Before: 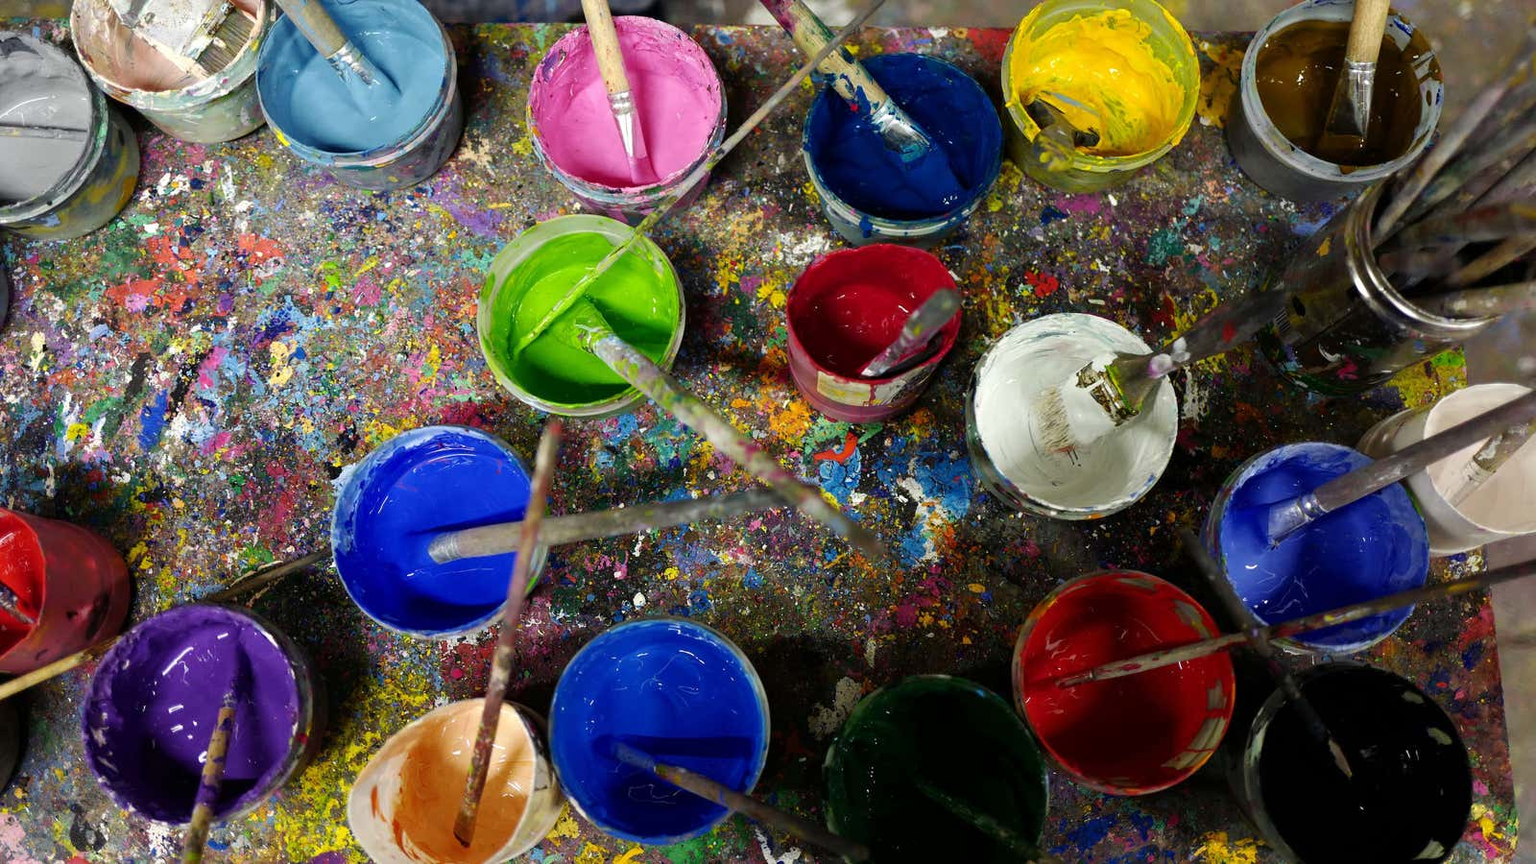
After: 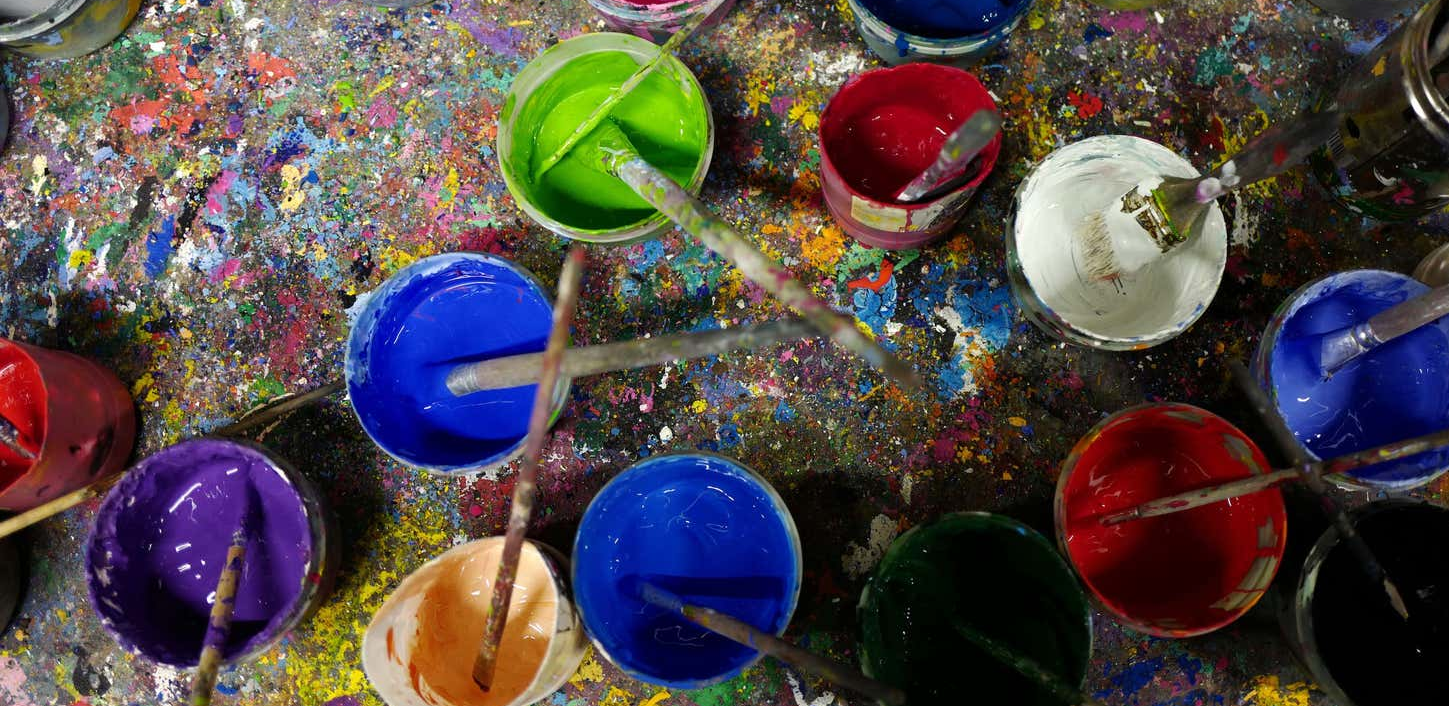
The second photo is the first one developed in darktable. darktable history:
crop: top 21.269%, right 9.375%, bottom 0.271%
